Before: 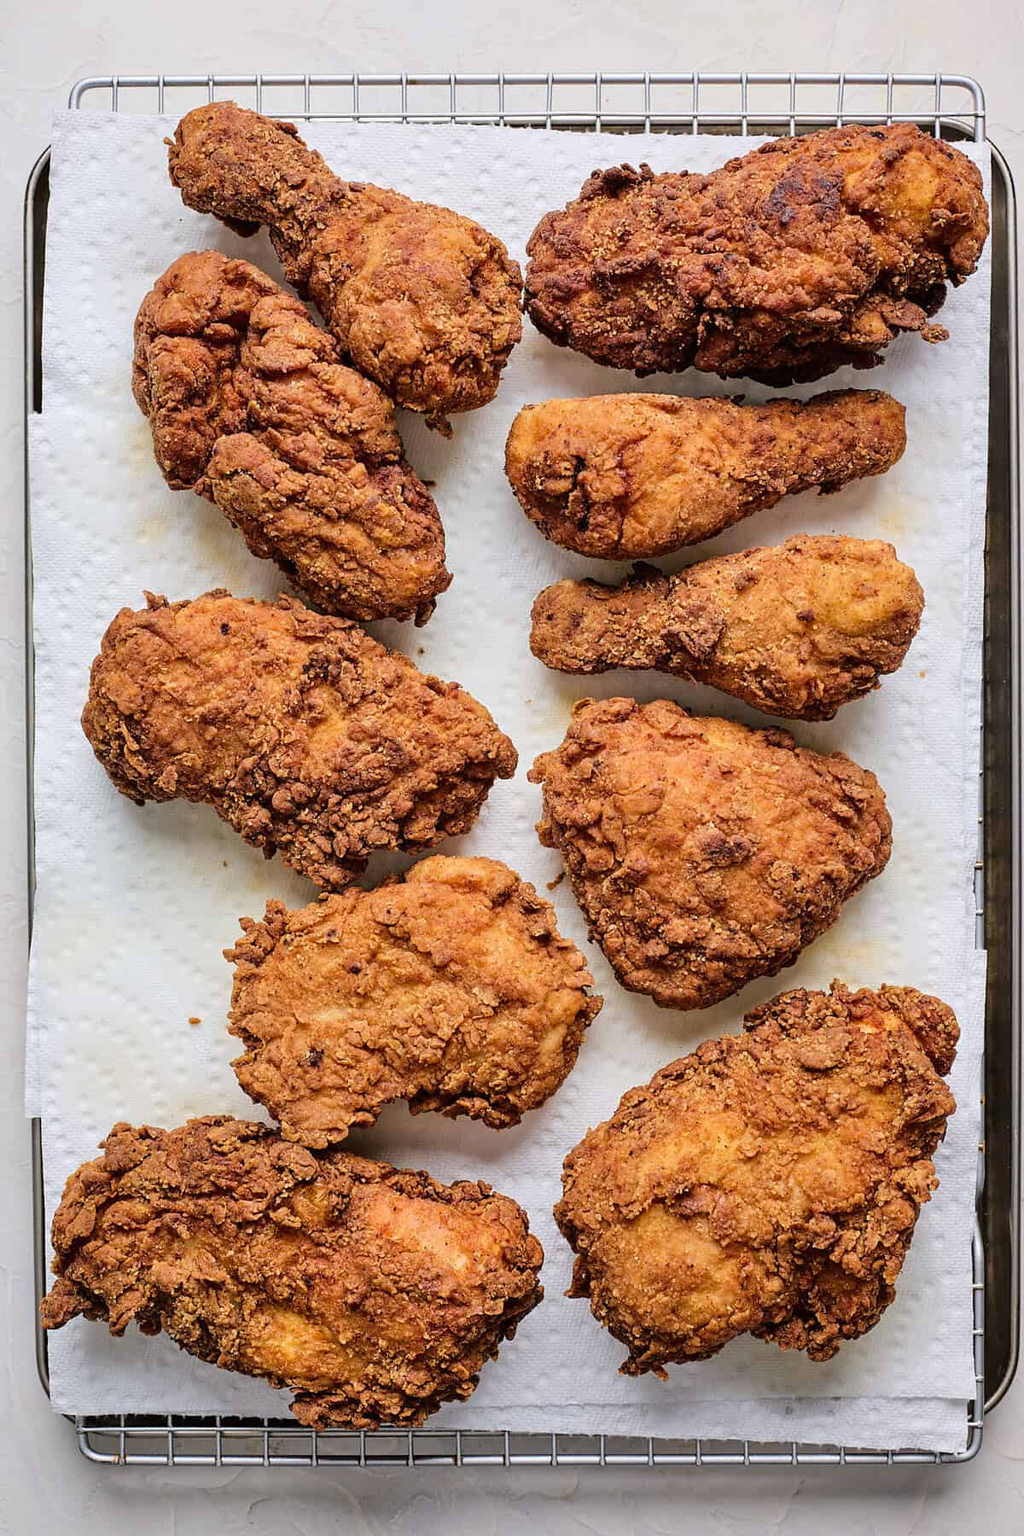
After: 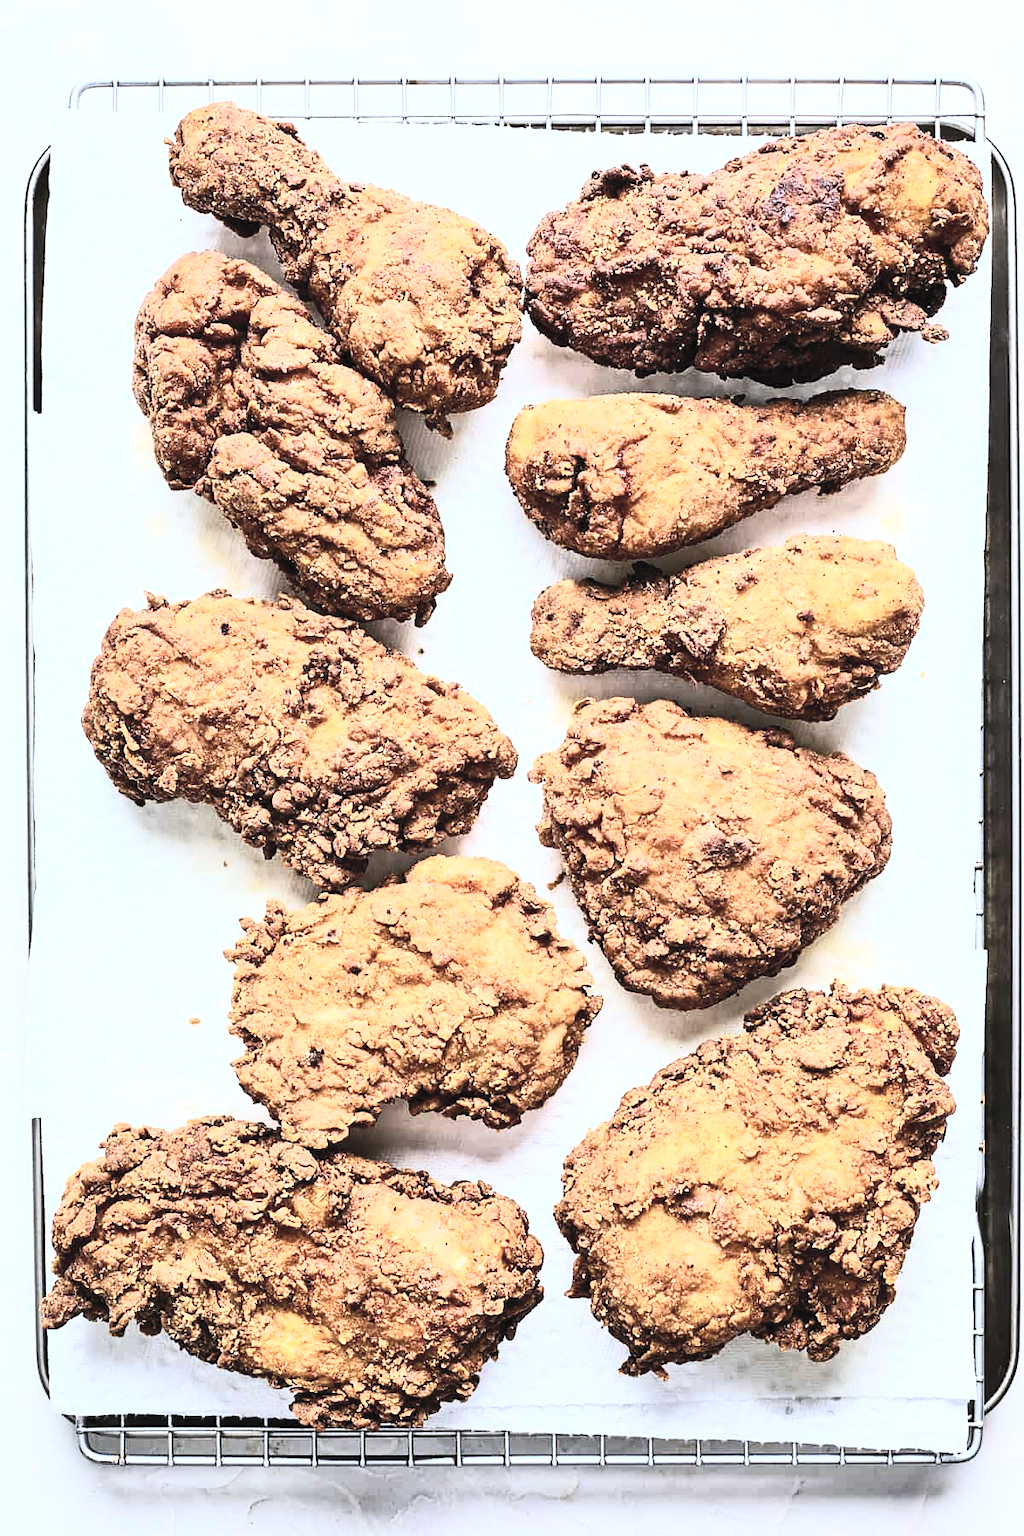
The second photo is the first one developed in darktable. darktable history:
color calibration: illuminant custom, x 0.368, y 0.373, temperature 4340.04 K, saturation algorithm version 1 (2020)
contrast brightness saturation: contrast 0.428, brightness 0.556, saturation -0.208
tone equalizer: -8 EV -0.723 EV, -7 EV -0.7 EV, -6 EV -0.601 EV, -5 EV -0.406 EV, -3 EV 0.39 EV, -2 EV 0.6 EV, -1 EV 0.69 EV, +0 EV 0.761 EV, edges refinement/feathering 500, mask exposure compensation -1.57 EV, preserve details no
